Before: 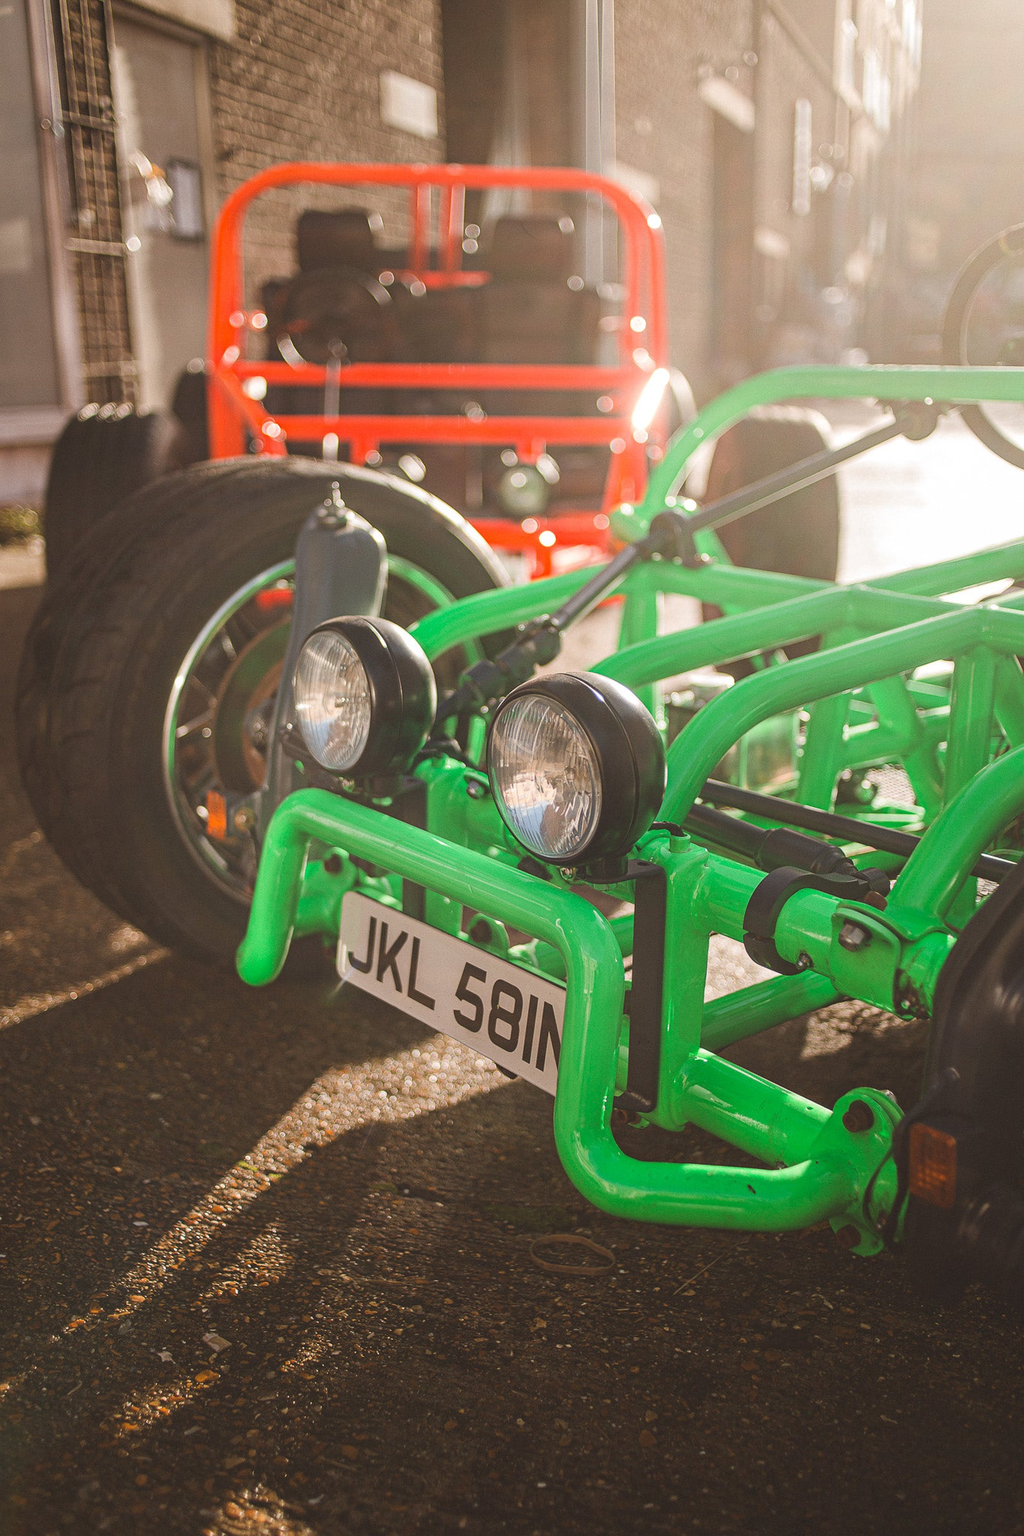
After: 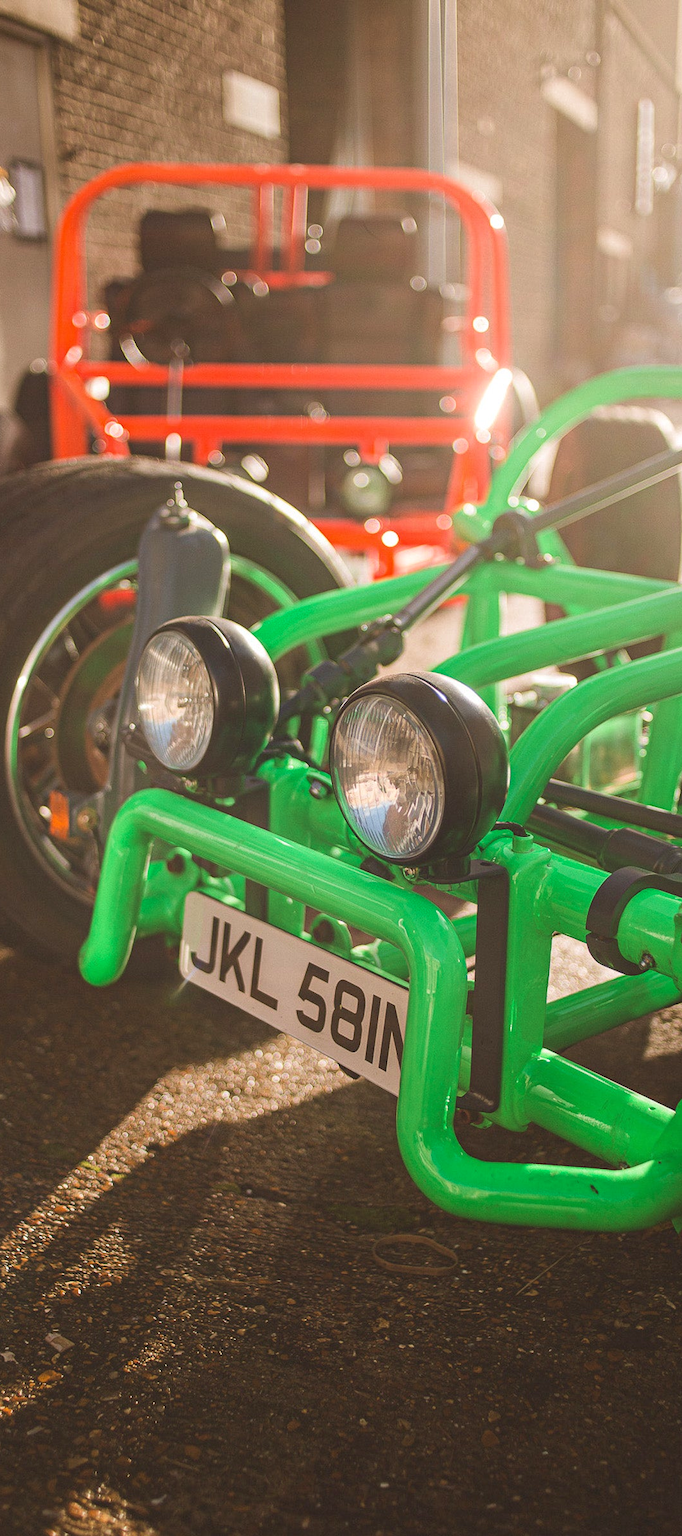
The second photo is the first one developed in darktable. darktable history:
velvia: on, module defaults
crop: left 15.419%, right 17.914%
